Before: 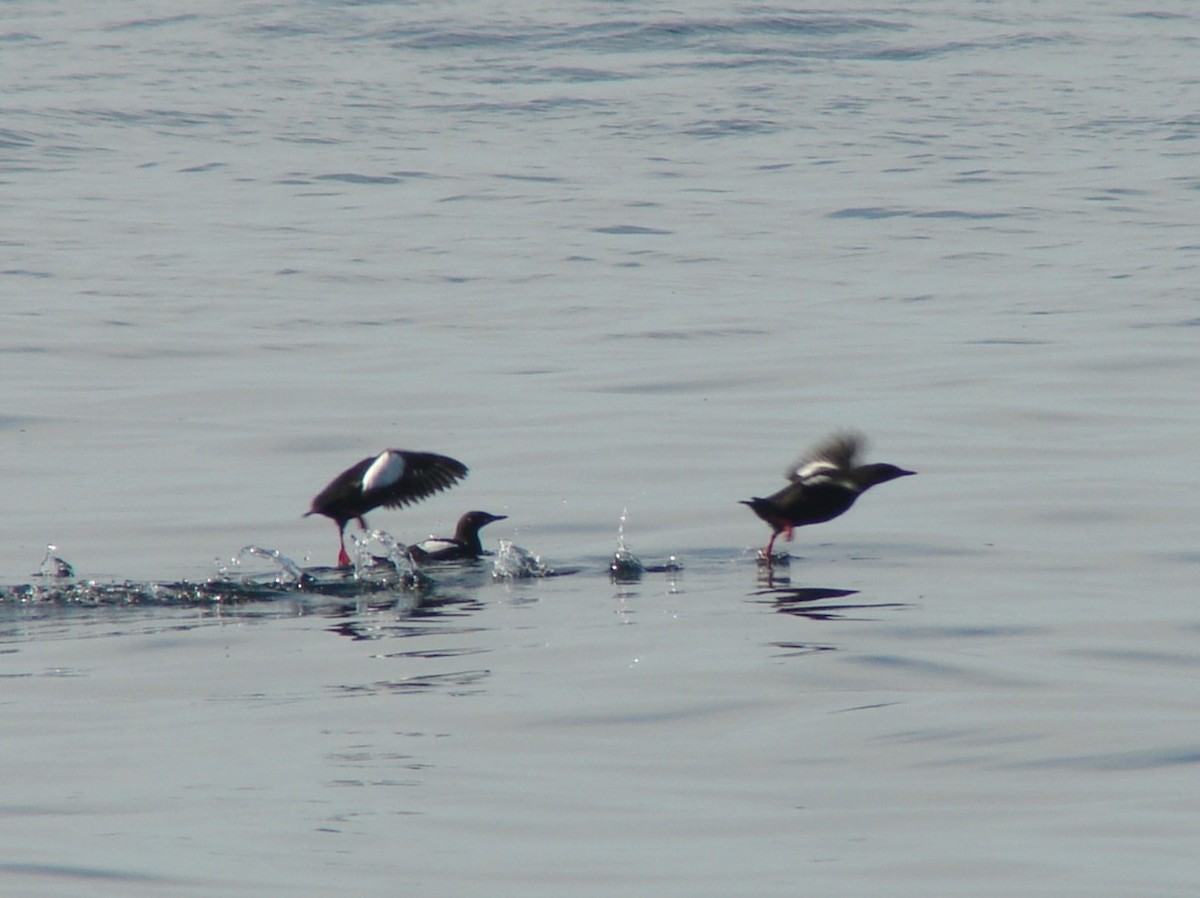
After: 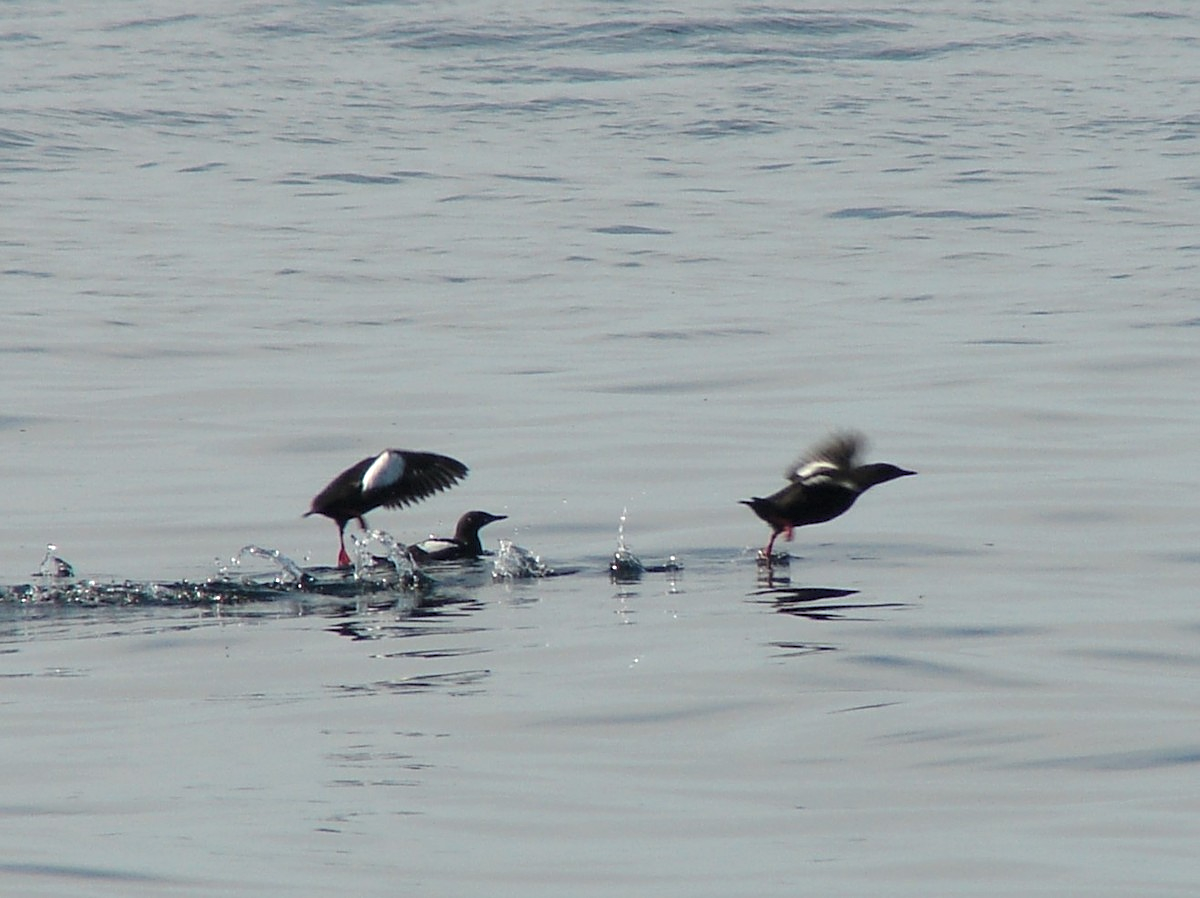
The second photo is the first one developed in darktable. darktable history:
levels: levels [0.031, 0.5, 0.969]
sharpen: on, module defaults
